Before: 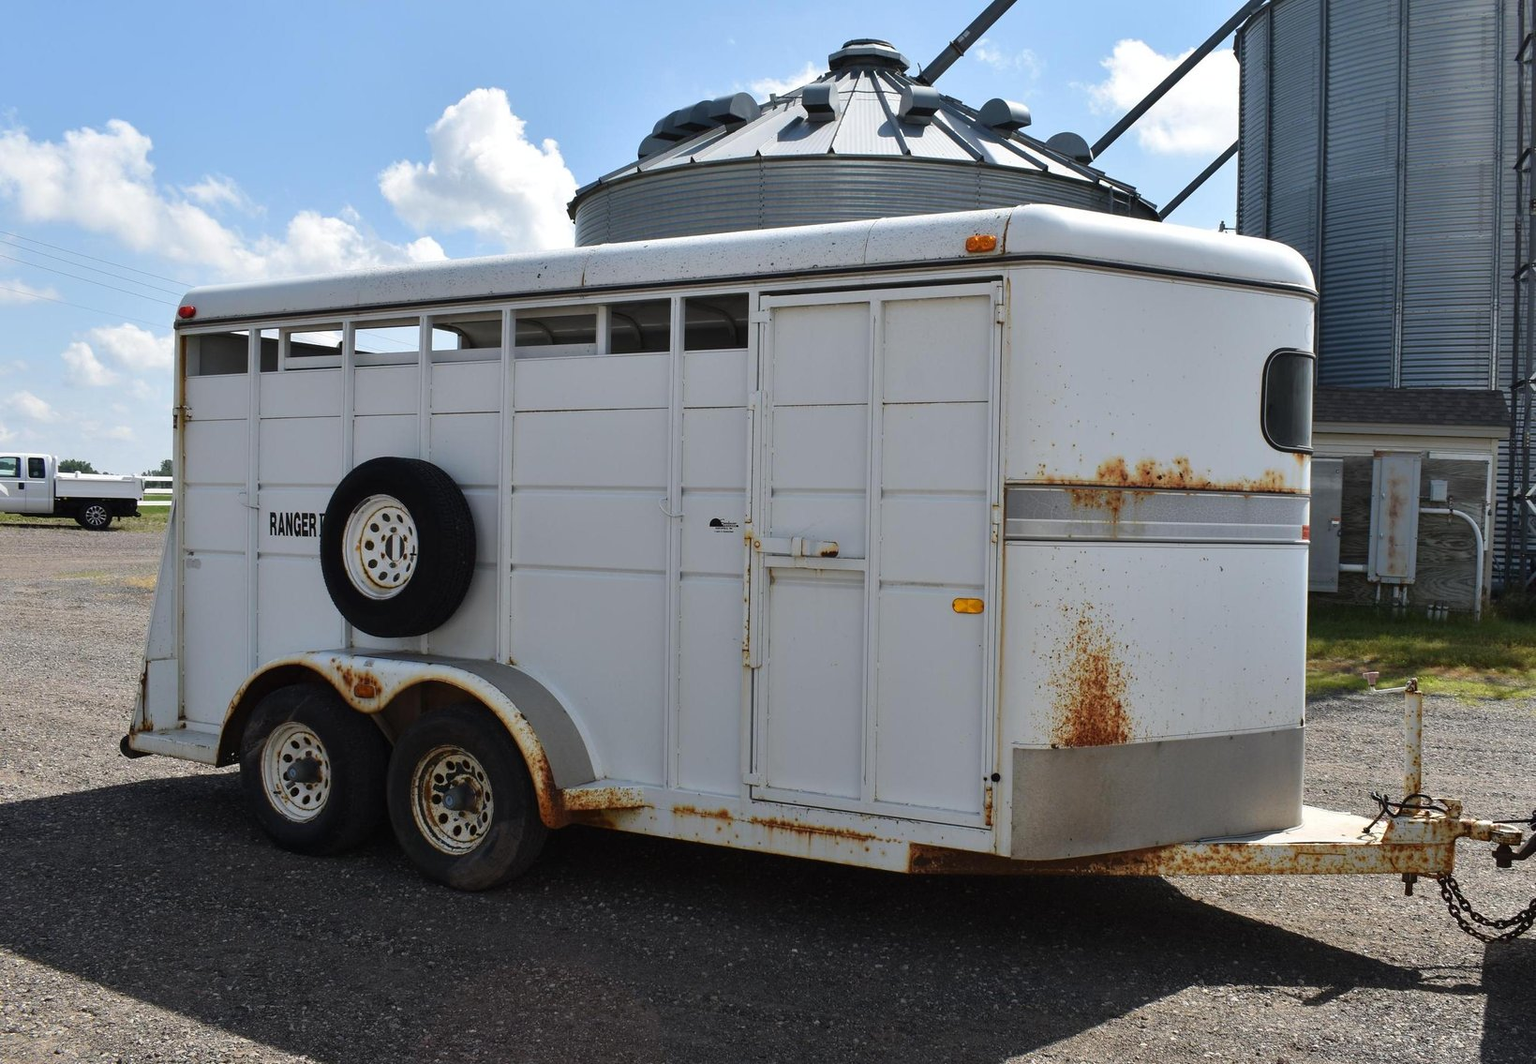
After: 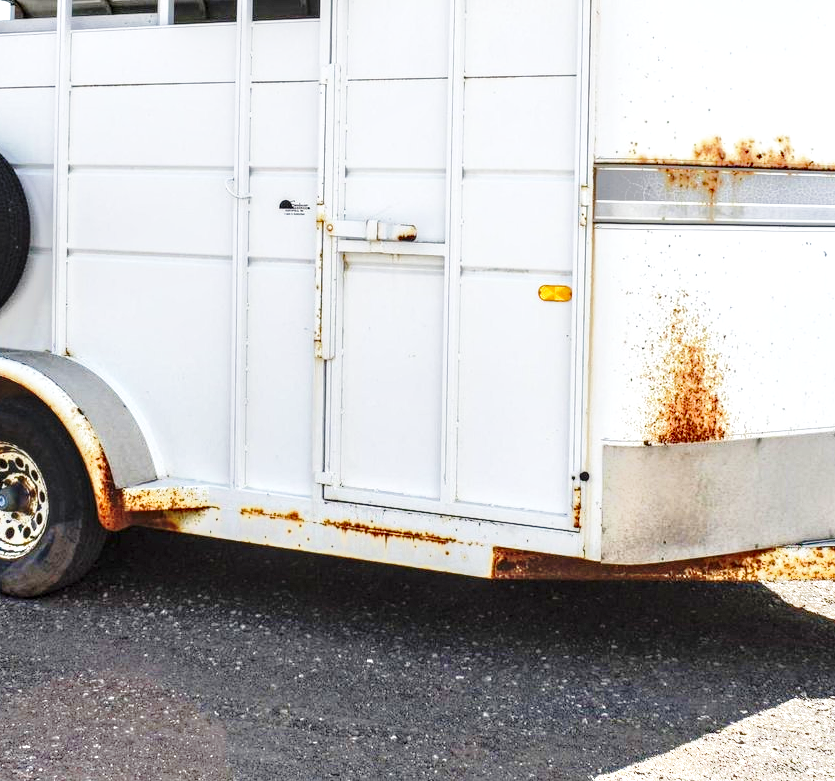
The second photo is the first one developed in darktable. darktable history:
local contrast: detail 160%
crop and rotate: left 29.237%, top 31.152%, right 19.807%
exposure: black level correction 0, exposure 1.6 EV, compensate exposure bias true, compensate highlight preservation false
base curve: curves: ch0 [(0, 0) (0.036, 0.037) (0.121, 0.228) (0.46, 0.76) (0.859, 0.983) (1, 1)], preserve colors none
tone equalizer: -7 EV -0.63 EV, -6 EV 1 EV, -5 EV -0.45 EV, -4 EV 0.43 EV, -3 EV 0.41 EV, -2 EV 0.15 EV, -1 EV -0.15 EV, +0 EV -0.39 EV, smoothing diameter 25%, edges refinement/feathering 10, preserve details guided filter
